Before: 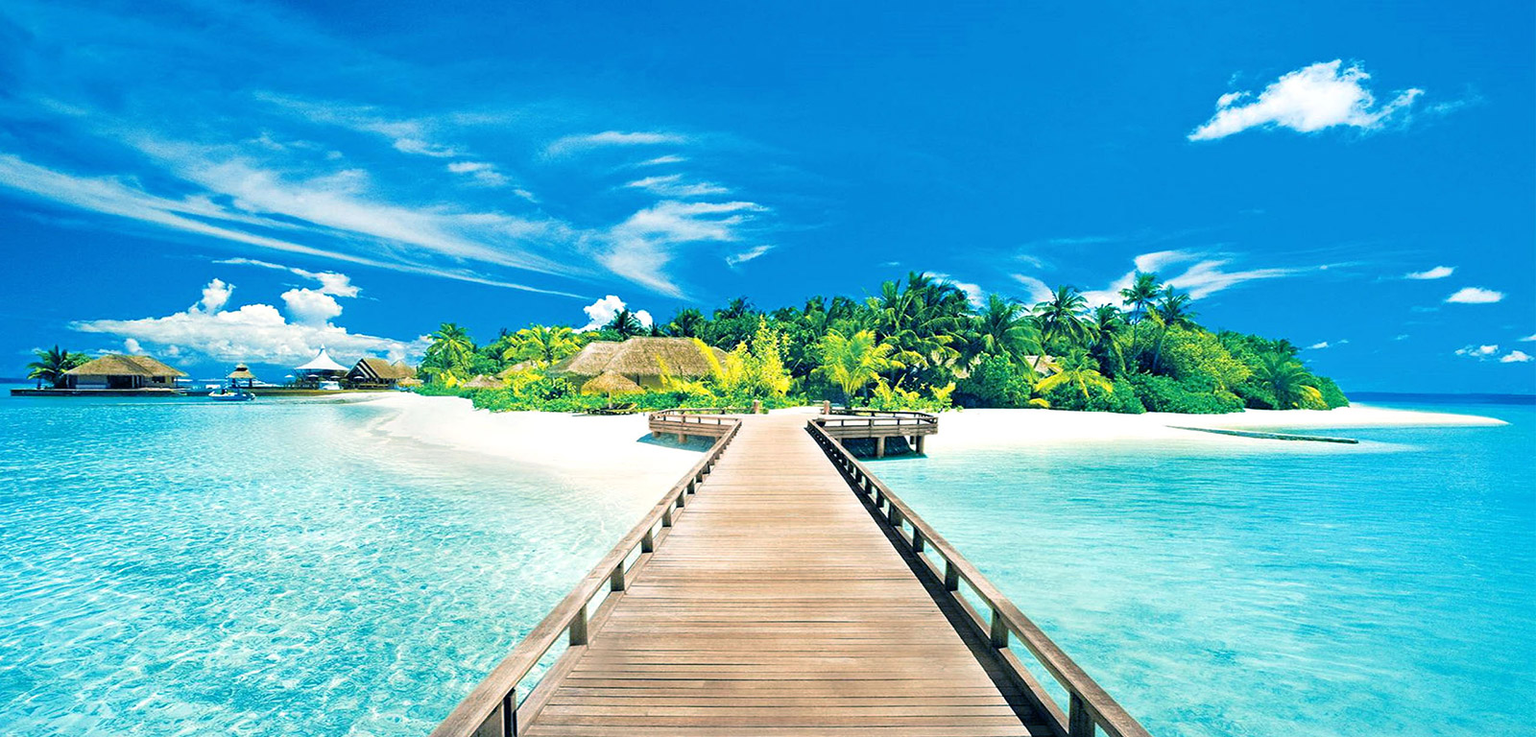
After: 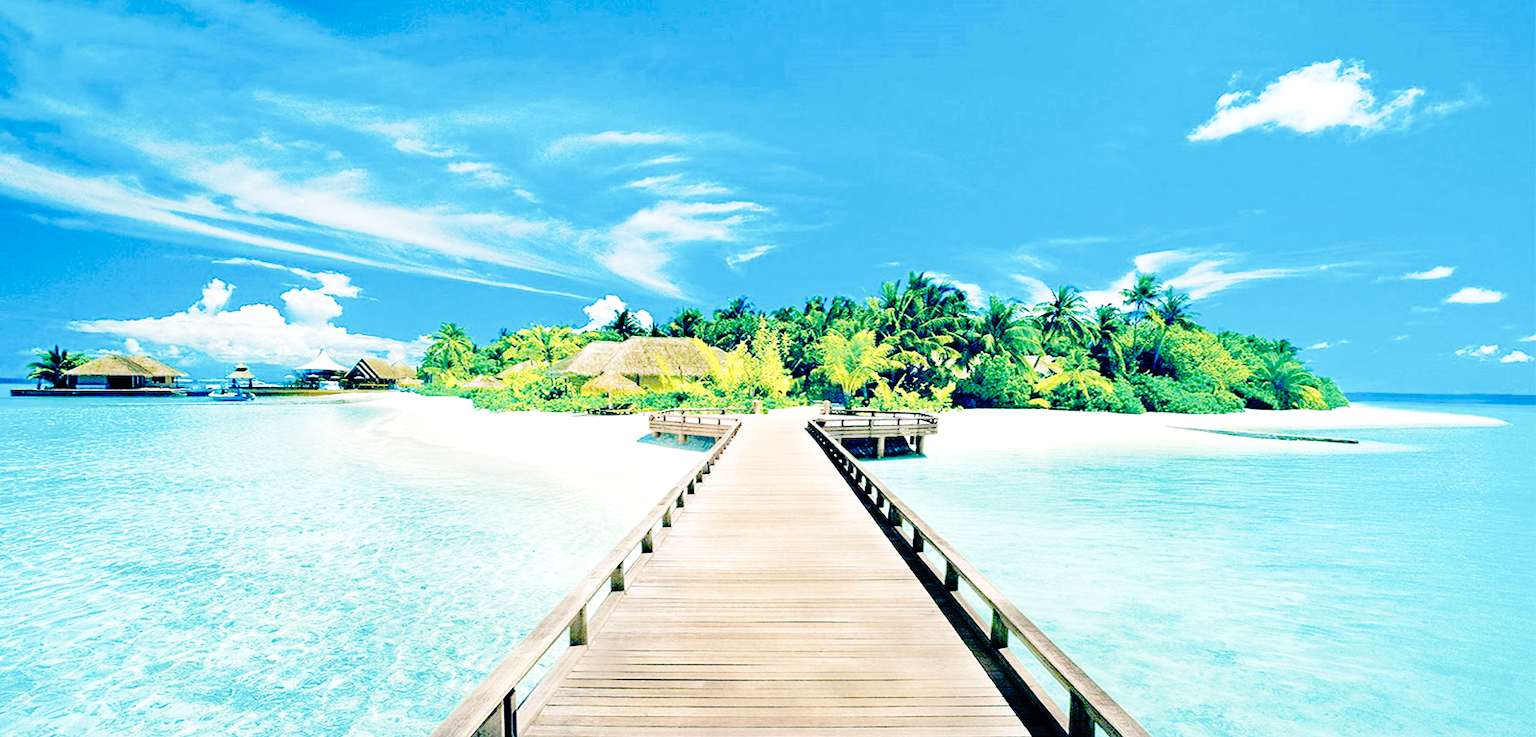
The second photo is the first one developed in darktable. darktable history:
exposure: exposure 0.127 EV, compensate highlight preservation false
base curve: curves: ch0 [(0, 0) (0.036, 0.01) (0.123, 0.254) (0.258, 0.504) (0.507, 0.748) (1, 1)], preserve colors none
